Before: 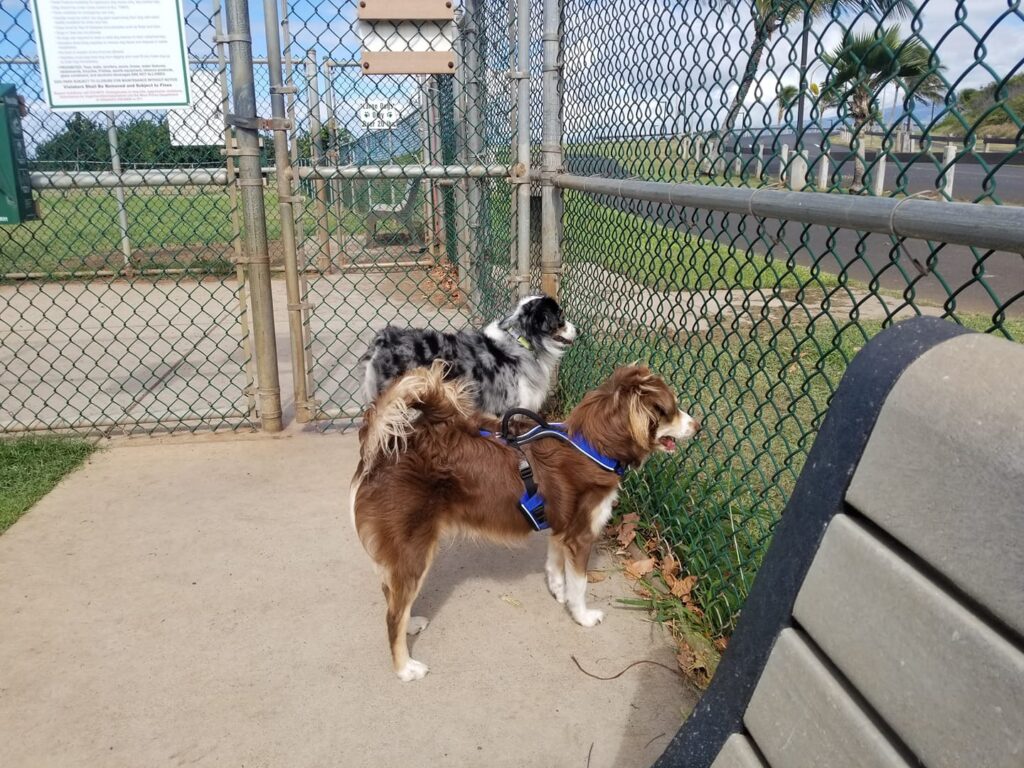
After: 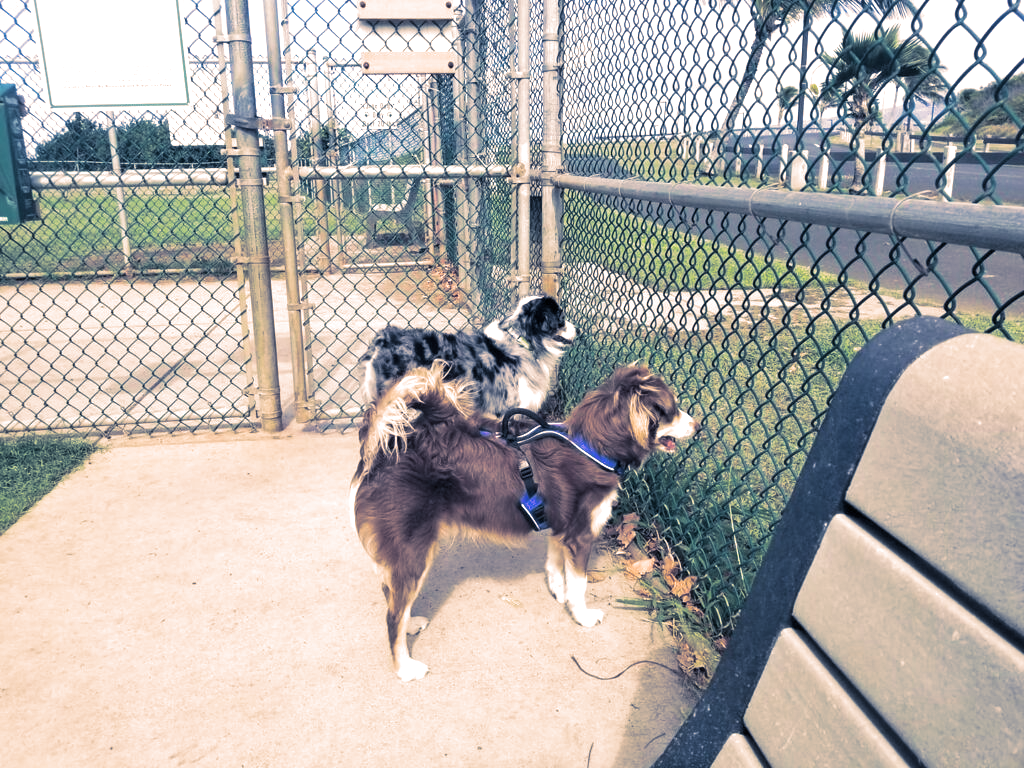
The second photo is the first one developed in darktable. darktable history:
levels: levels [0, 0.48, 0.961]
exposure: exposure 0.648 EV, compensate highlight preservation false
split-toning: shadows › hue 226.8°, shadows › saturation 0.56, highlights › hue 28.8°, balance -40, compress 0%
